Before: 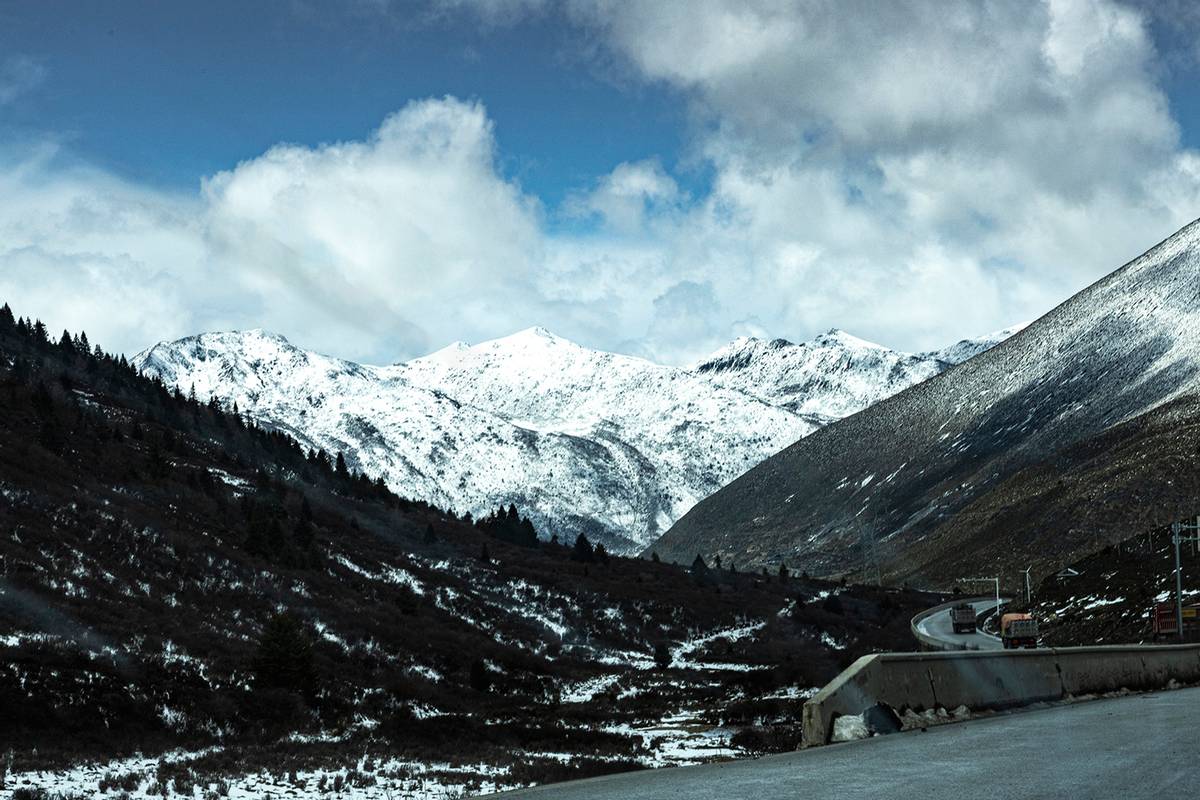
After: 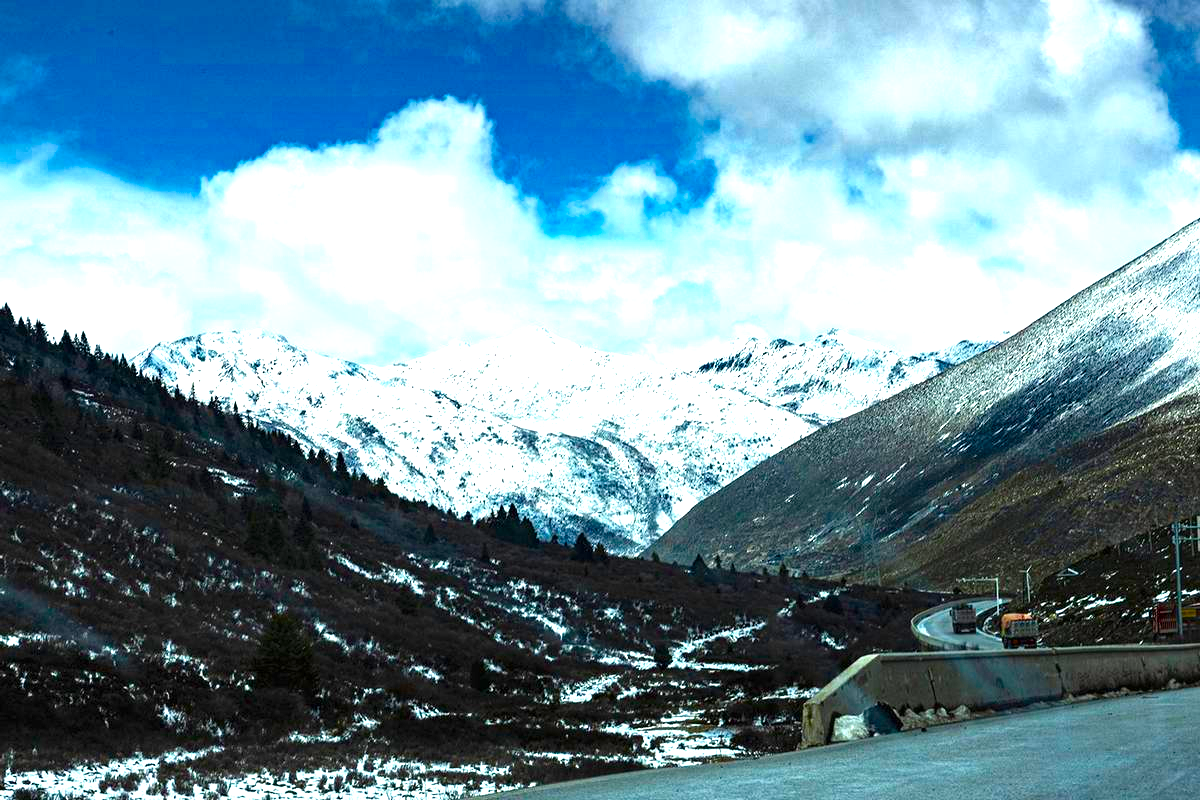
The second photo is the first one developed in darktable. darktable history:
exposure: exposure 1 EV, compensate highlight preservation false
color balance rgb: linear chroma grading › global chroma 22.898%, perceptual saturation grading › global saturation 30.64%, saturation formula JzAzBz (2021)
